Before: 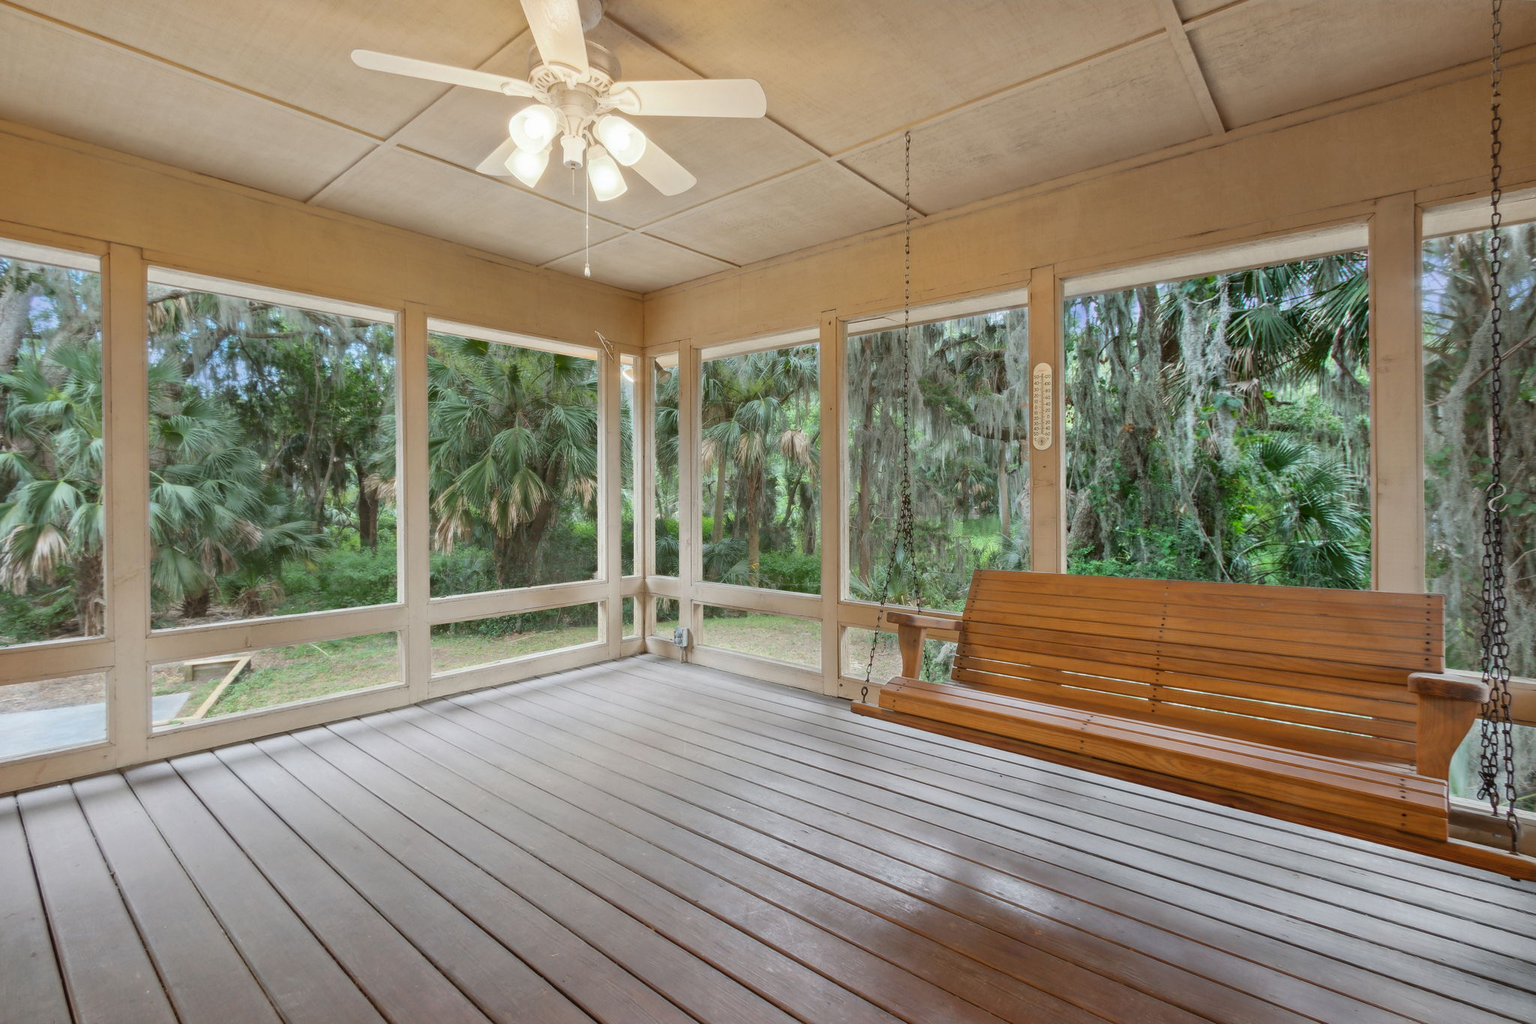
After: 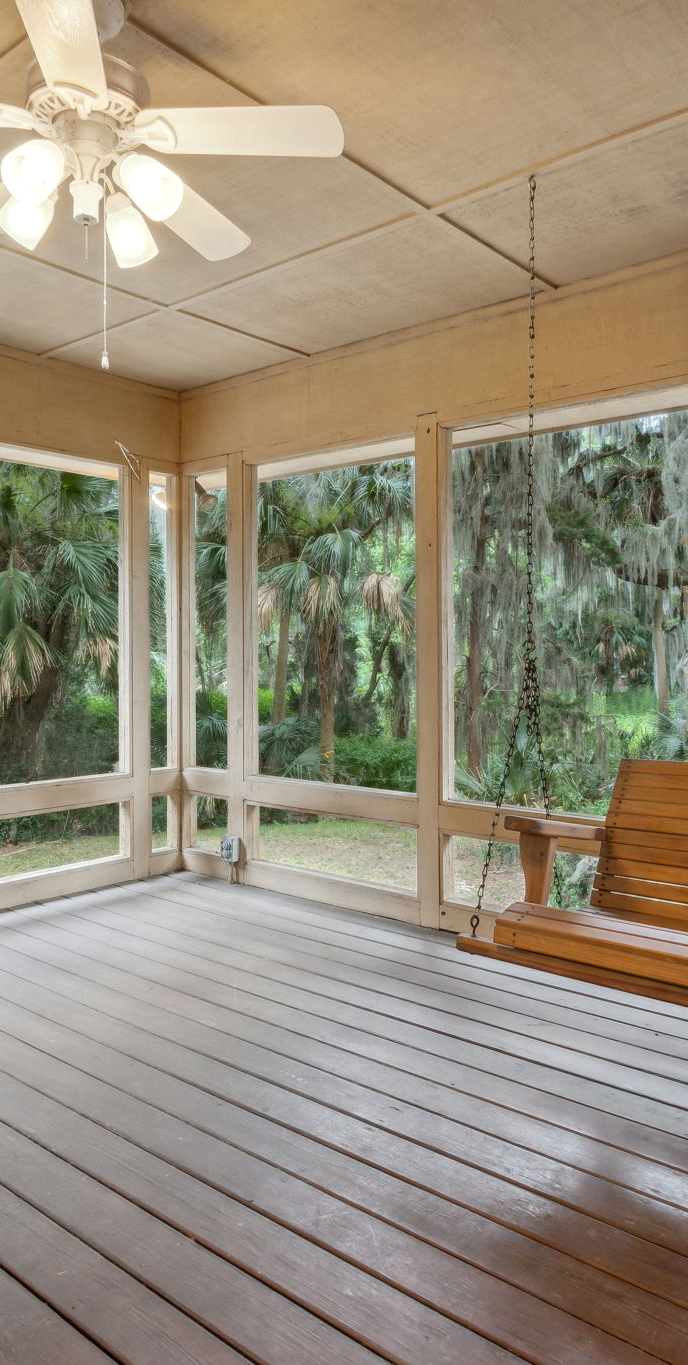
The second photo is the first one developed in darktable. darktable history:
local contrast: on, module defaults
crop: left 33.121%, right 33.244%
